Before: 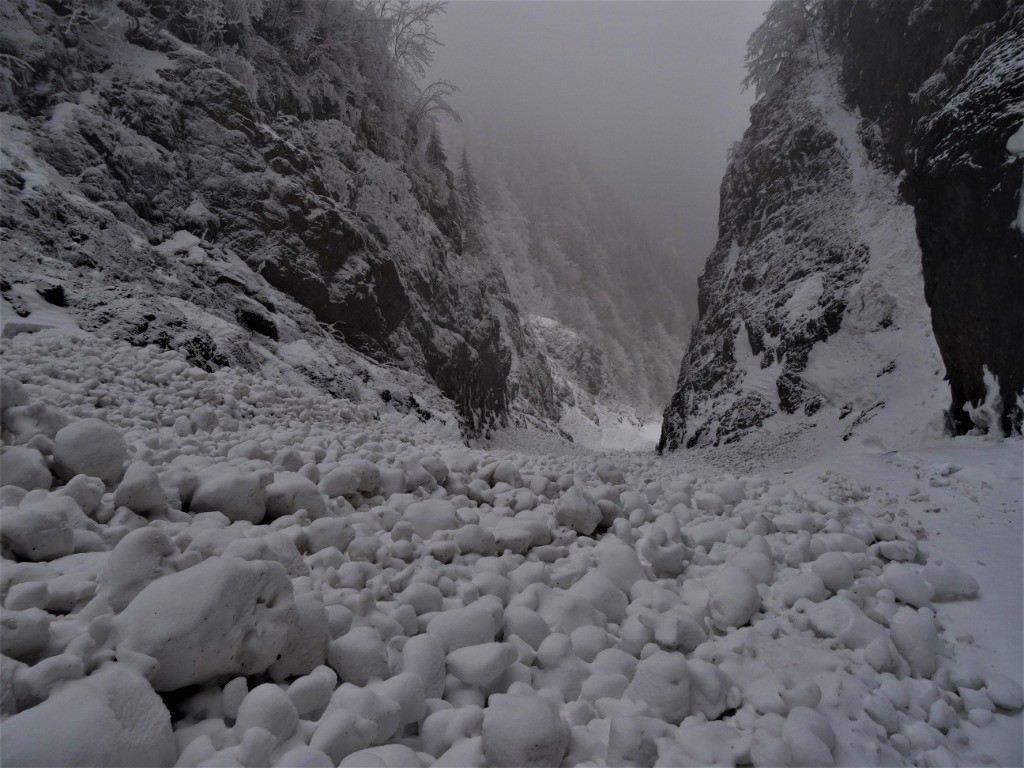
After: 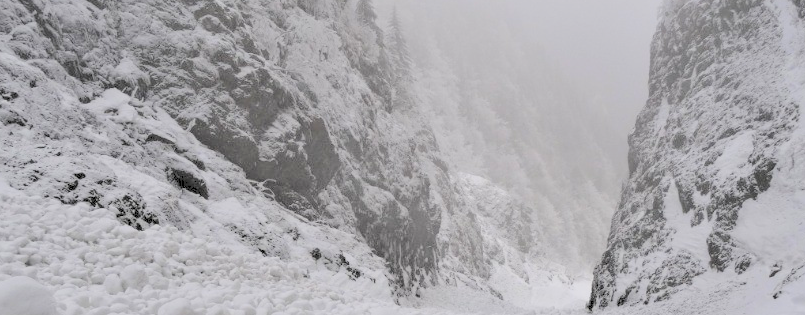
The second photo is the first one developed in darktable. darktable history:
contrast brightness saturation: brightness 0.992
crop: left 6.917%, top 18.567%, right 14.452%, bottom 40.357%
